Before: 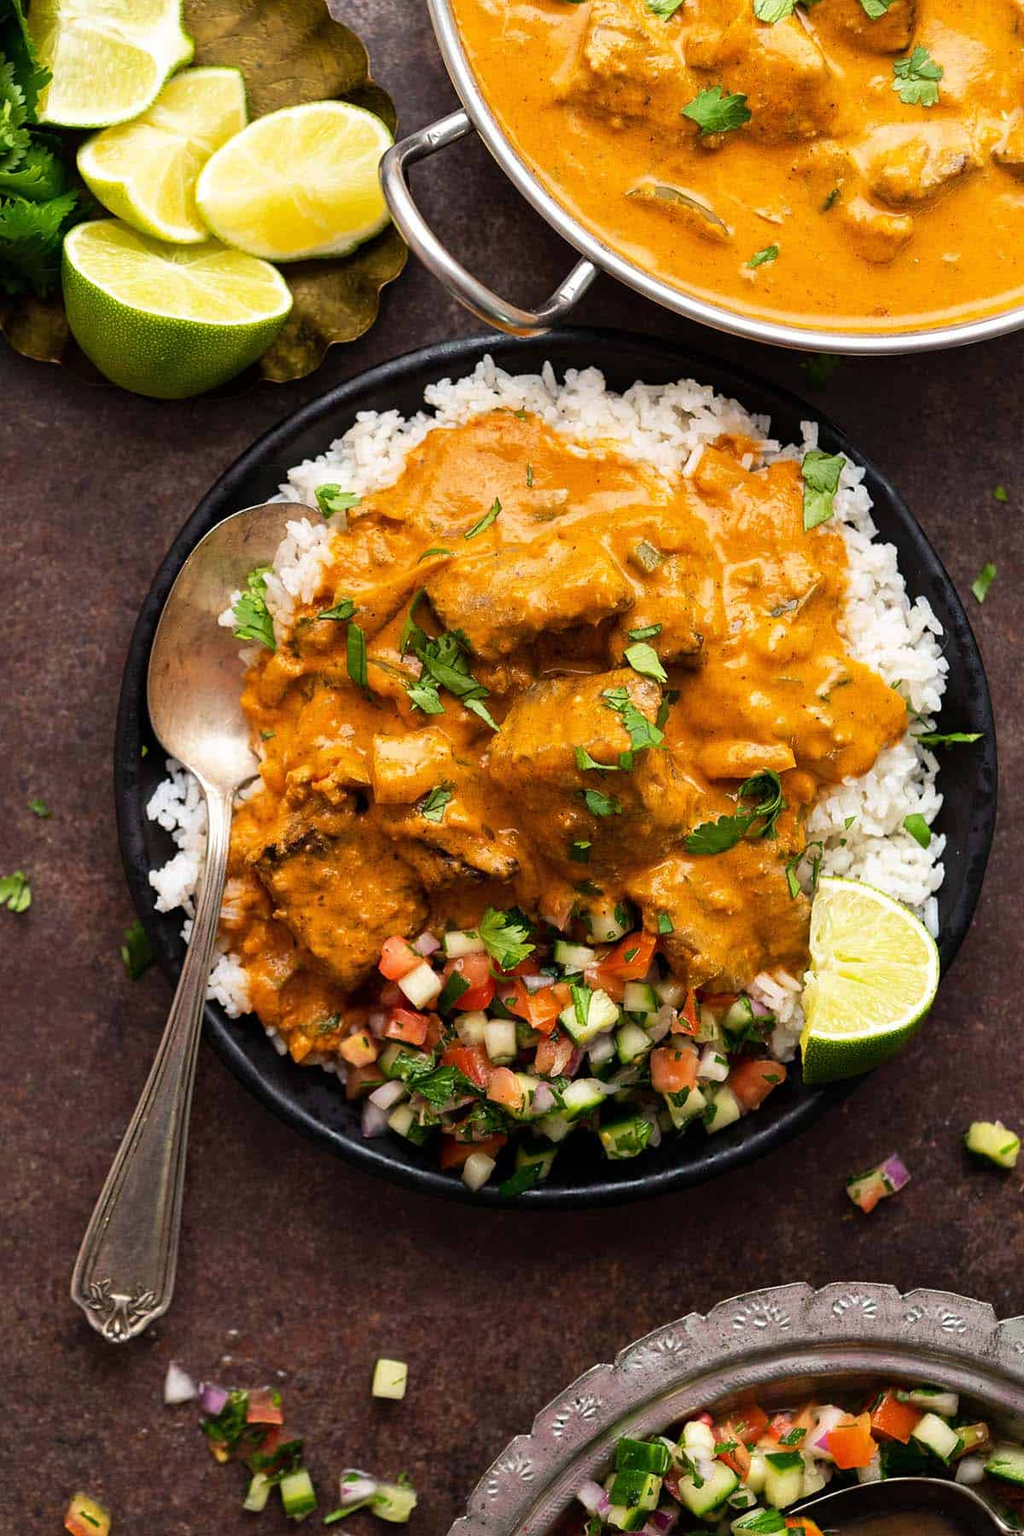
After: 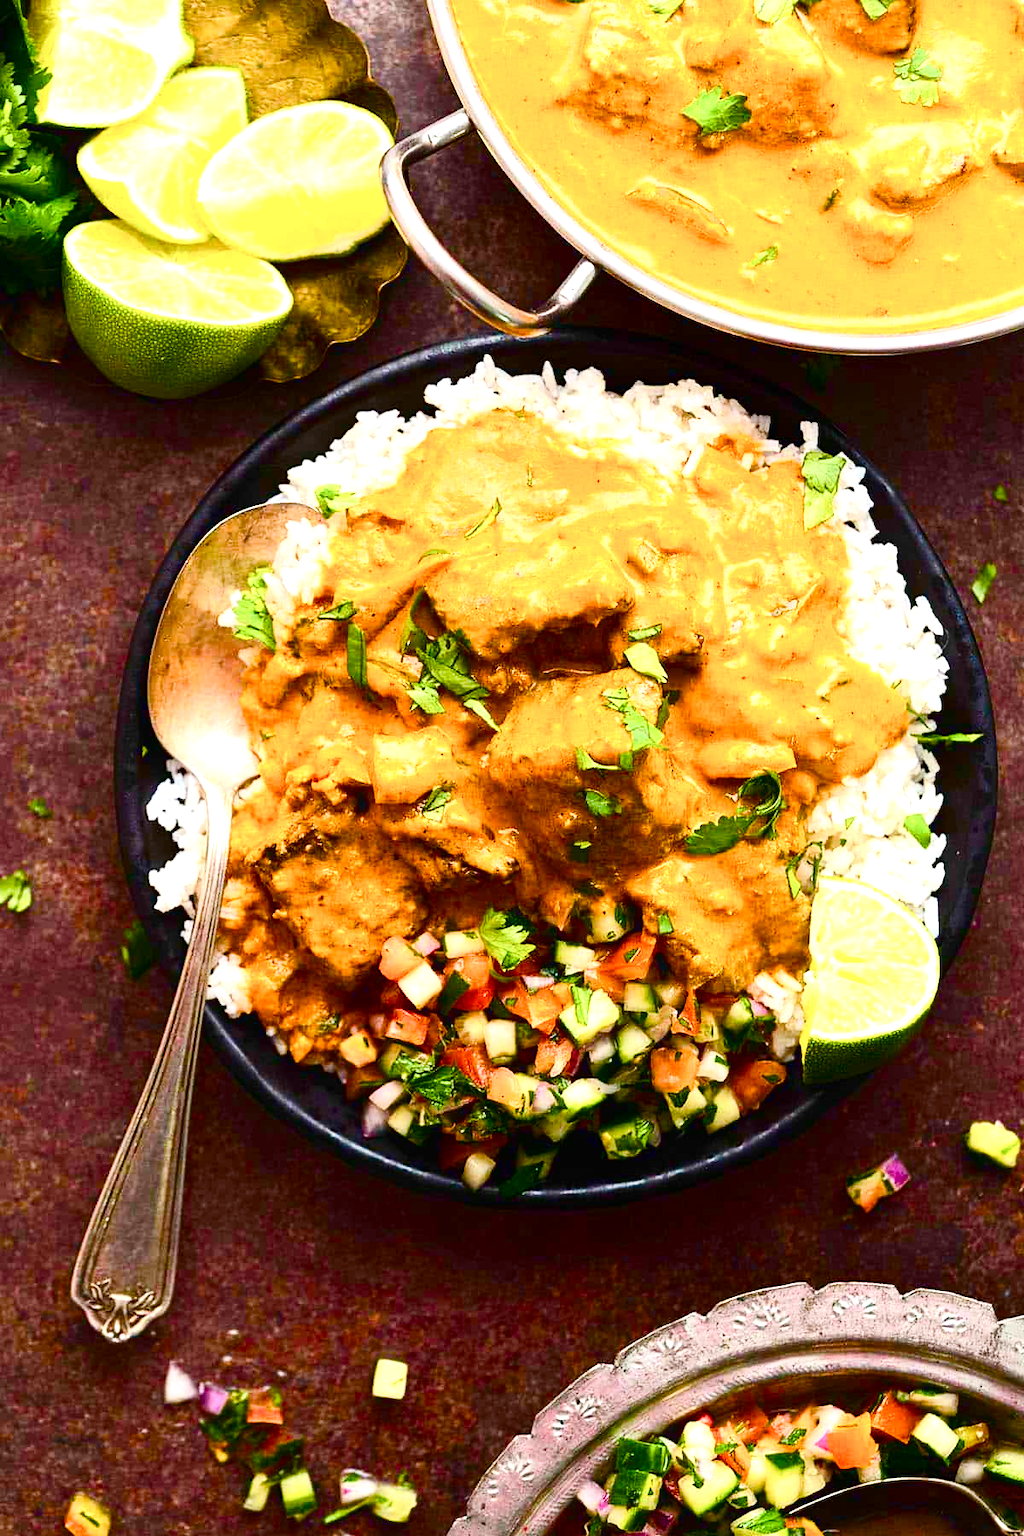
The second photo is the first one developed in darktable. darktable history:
contrast brightness saturation: contrast 0.28
color balance rgb: perceptual saturation grading › global saturation 24.74%, perceptual saturation grading › highlights -51.22%, perceptual saturation grading › mid-tones 19.16%, perceptual saturation grading › shadows 60.98%, global vibrance 50%
exposure: black level correction 0, exposure 0.9 EV, compensate highlight preservation false
contrast equalizer: y [[0.439, 0.44, 0.442, 0.457, 0.493, 0.498], [0.5 ×6], [0.5 ×6], [0 ×6], [0 ×6]], mix 0.59
